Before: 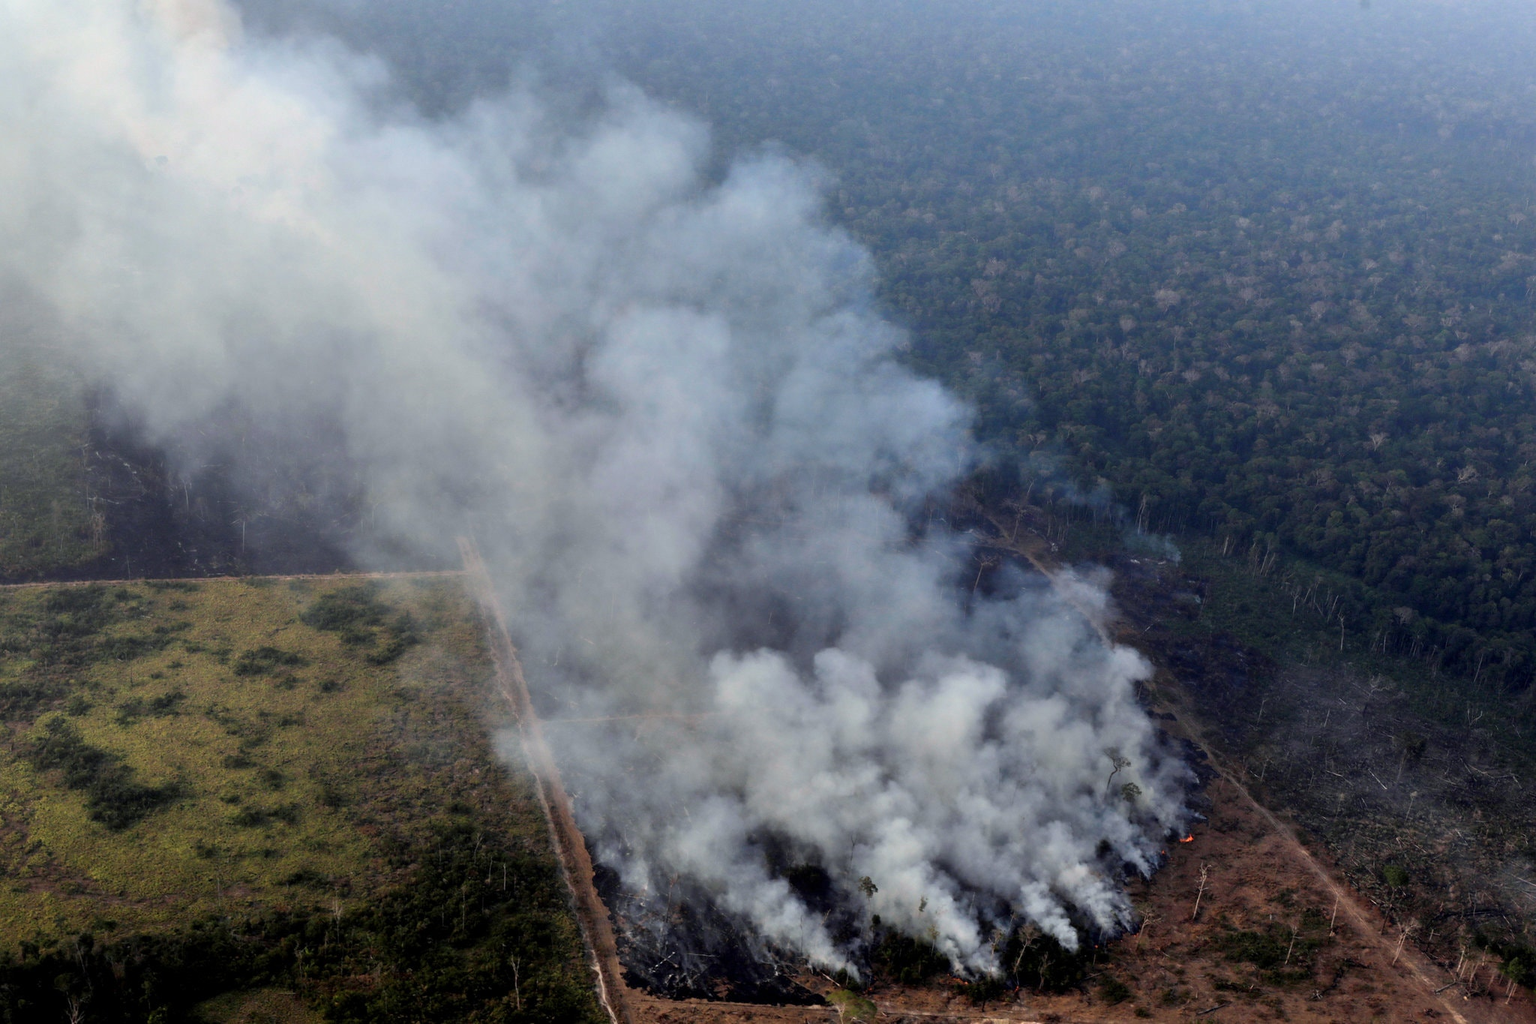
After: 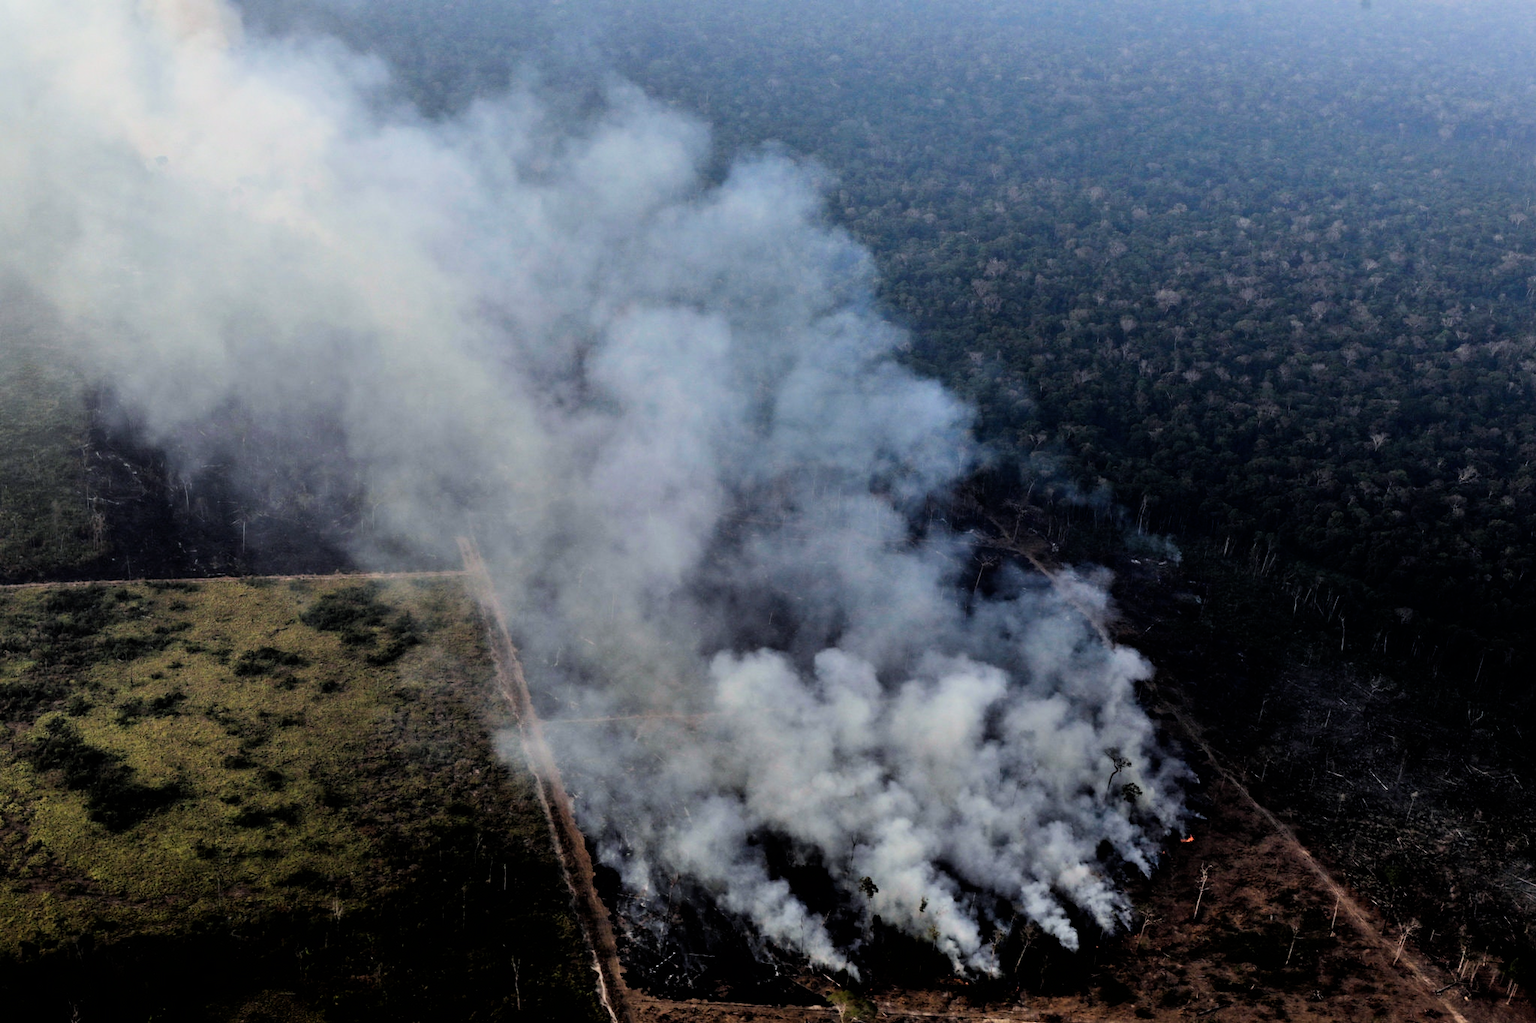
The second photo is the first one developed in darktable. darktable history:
filmic rgb: black relative exposure -5 EV, white relative exposure 3.5 EV, hardness 3.19, contrast 1.4, highlights saturation mix -30%
haze removal: strength 0.29, distance 0.25, compatibility mode true, adaptive false
